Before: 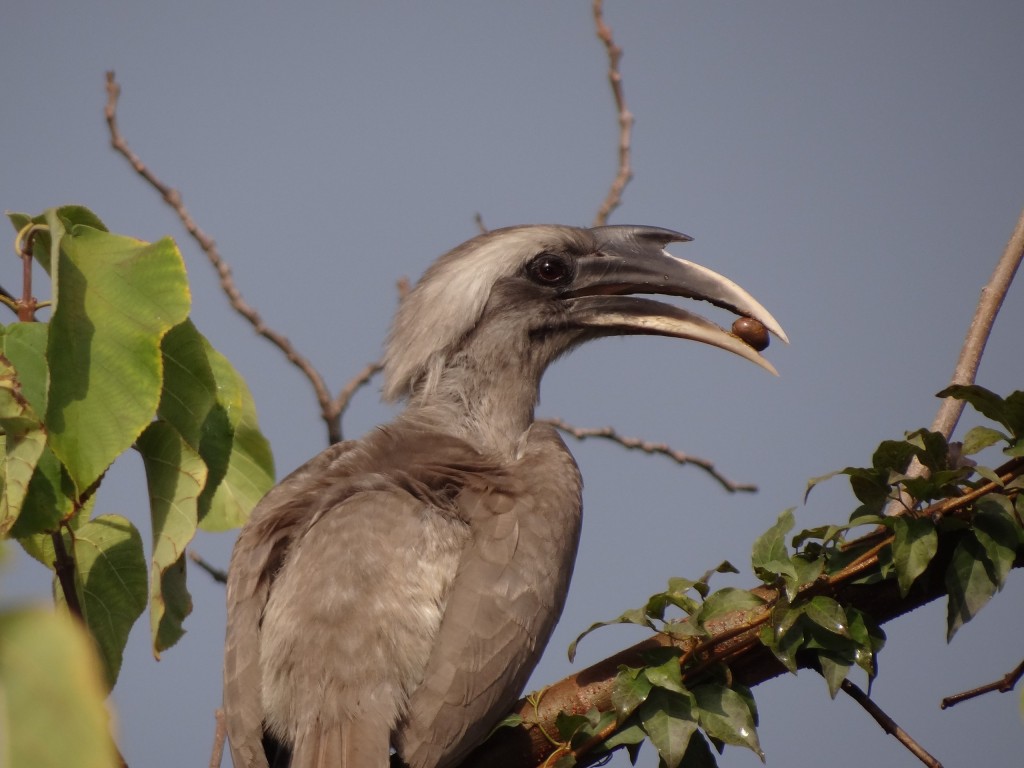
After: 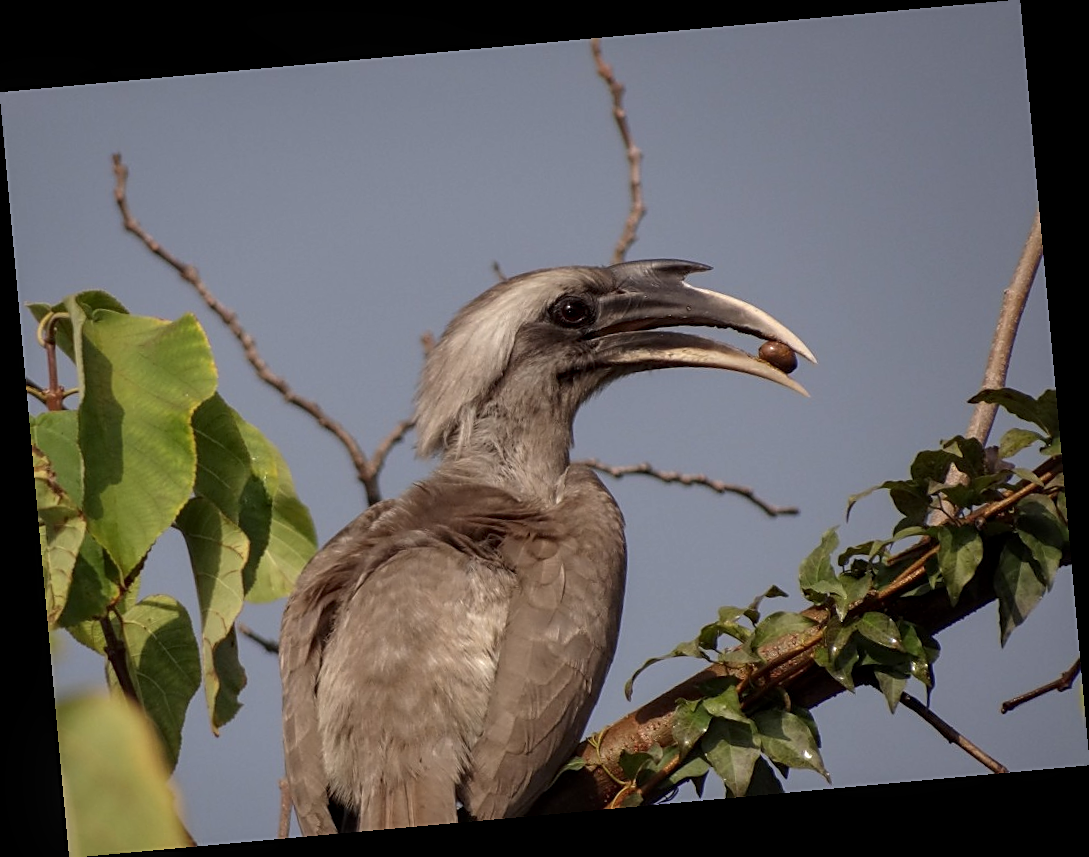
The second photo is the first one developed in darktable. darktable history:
rotate and perspective: rotation -5.2°, automatic cropping off
local contrast: on, module defaults
sharpen: on, module defaults
